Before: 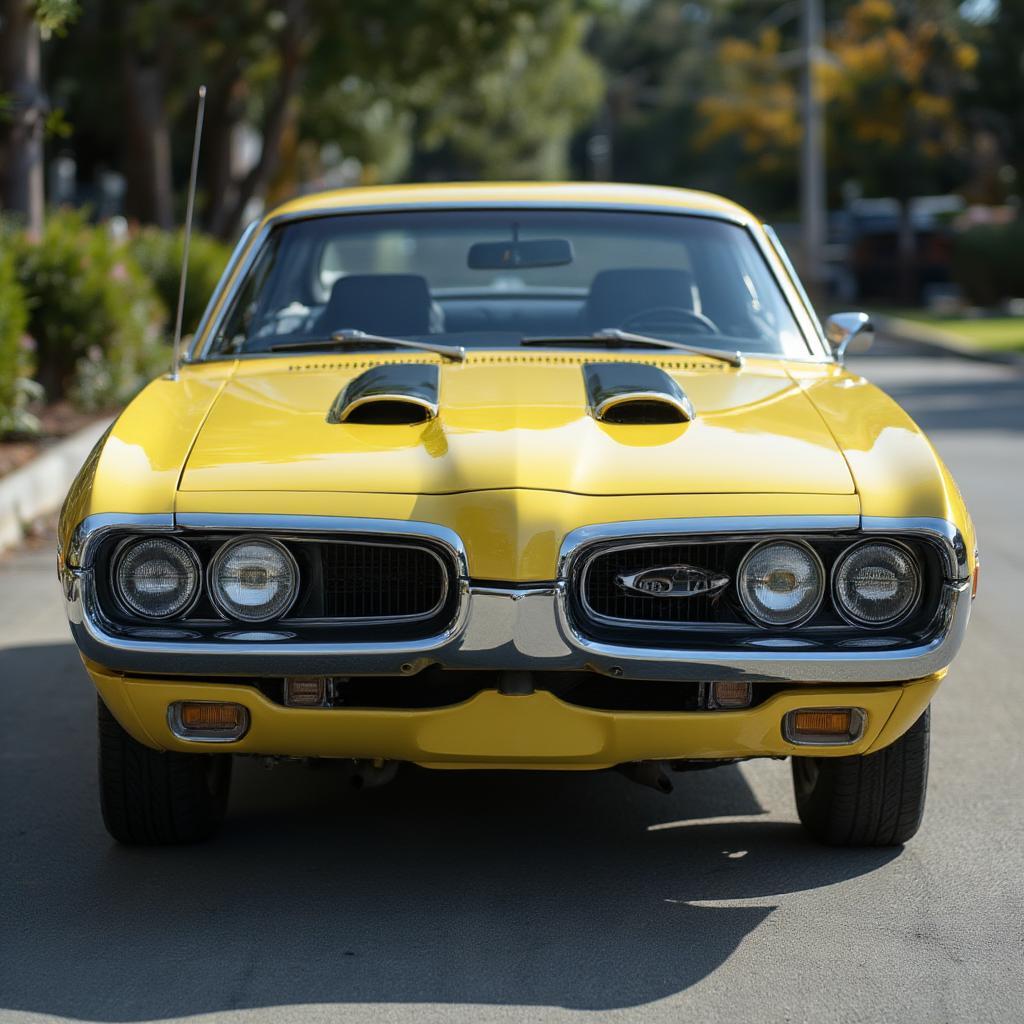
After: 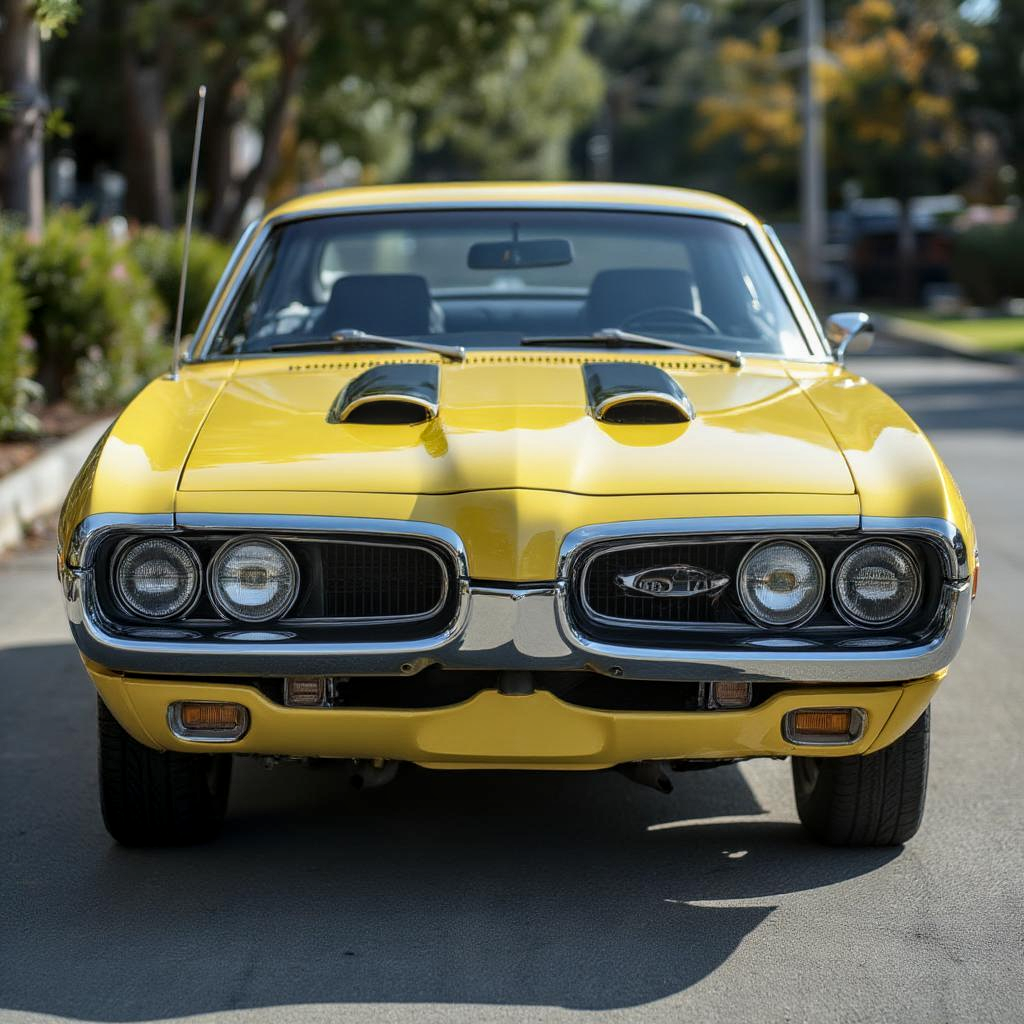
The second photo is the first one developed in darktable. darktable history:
shadows and highlights: shadows 43.54, white point adjustment -1.56, soften with gaussian
local contrast: on, module defaults
